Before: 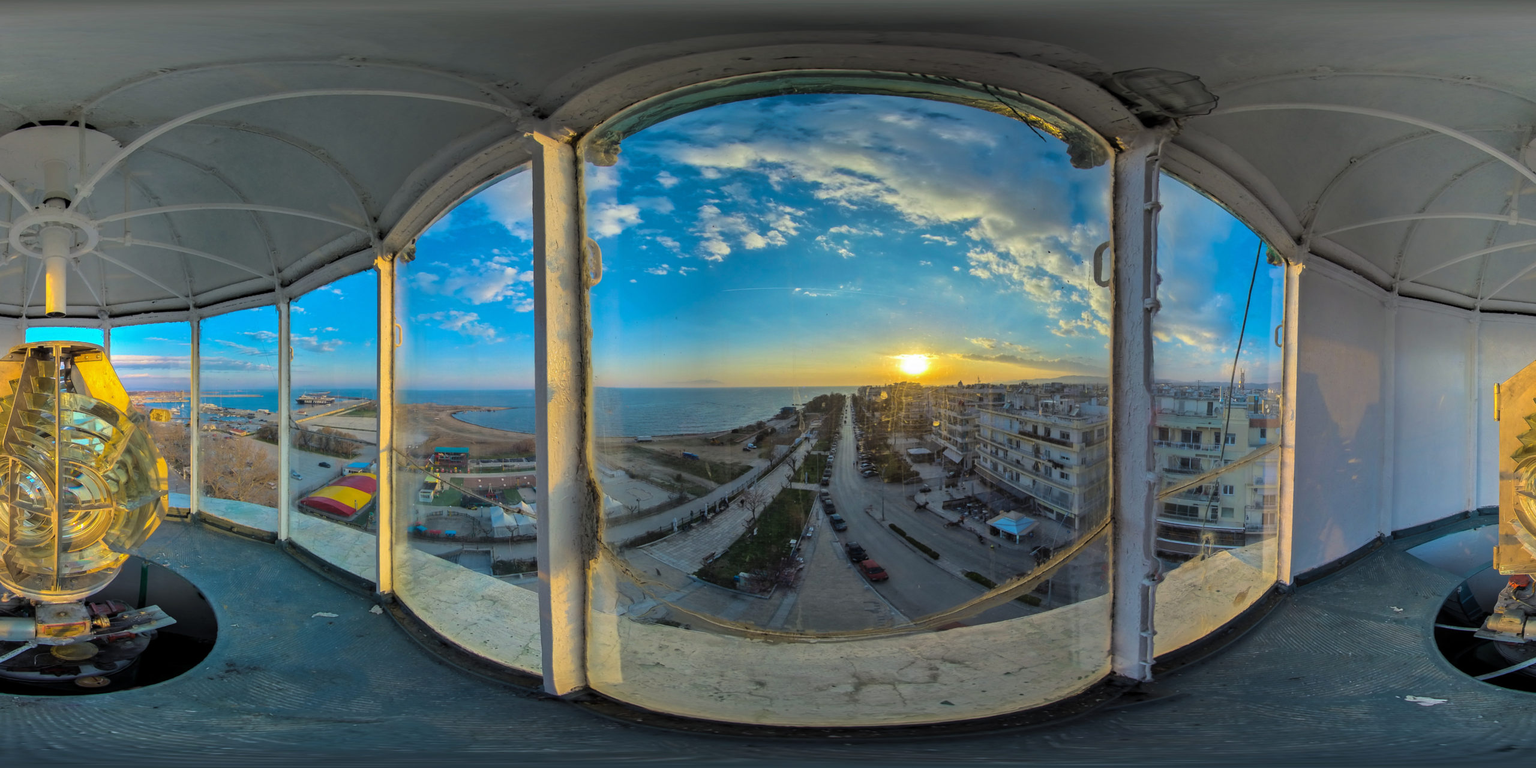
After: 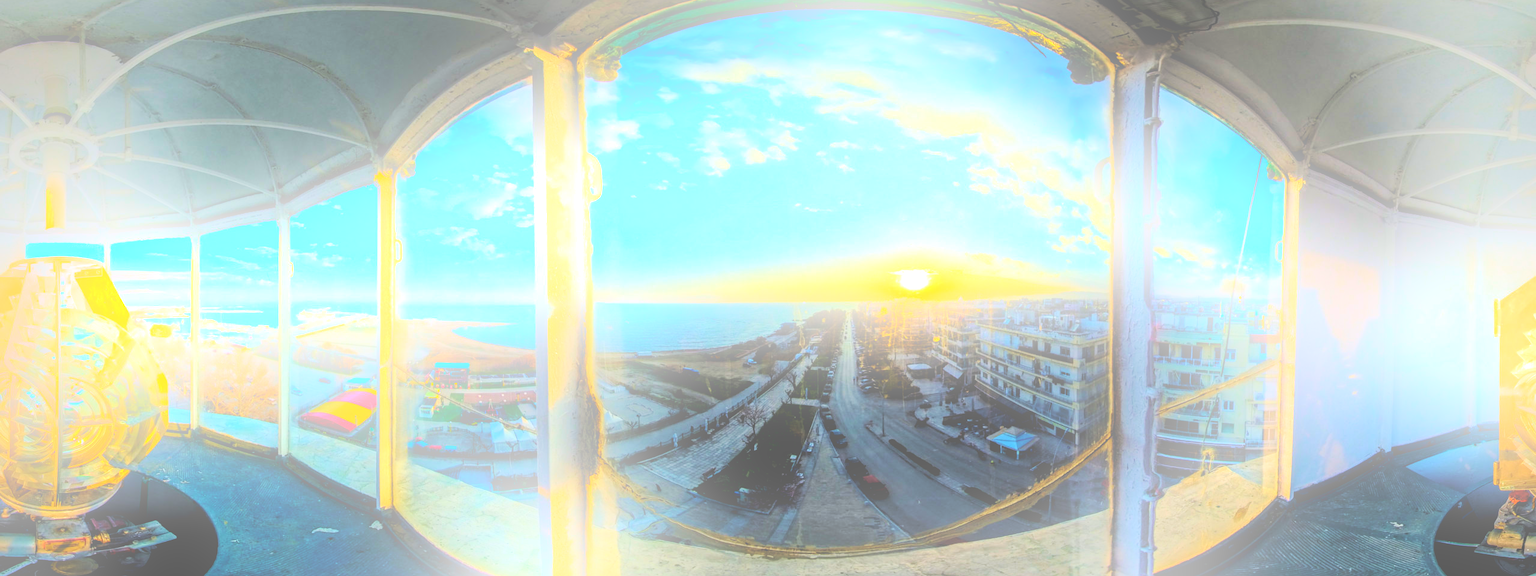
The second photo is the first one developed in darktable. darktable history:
local contrast: highlights 0%, shadows 0%, detail 182%
crop: top 11.038%, bottom 13.962%
velvia: on, module defaults
base curve: curves: ch0 [(0, 0) (0.073, 0.04) (0.157, 0.139) (0.492, 0.492) (0.758, 0.758) (1, 1)], preserve colors none
bloom: size 25%, threshold 5%, strength 90%
vignetting: fall-off radius 81.94%
